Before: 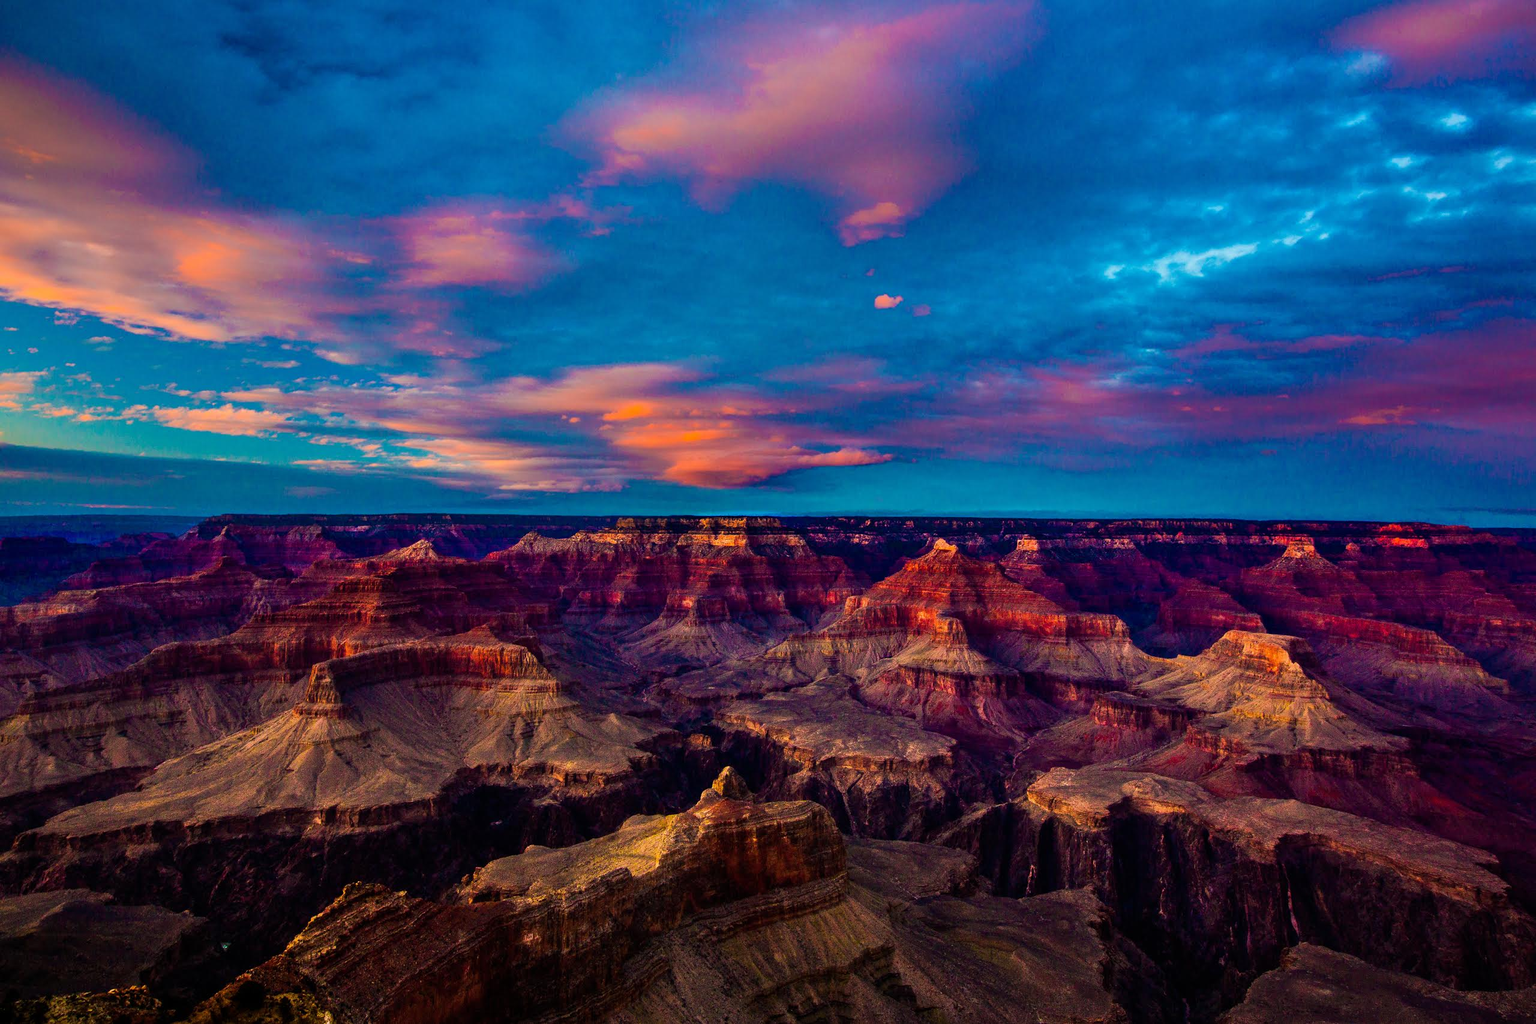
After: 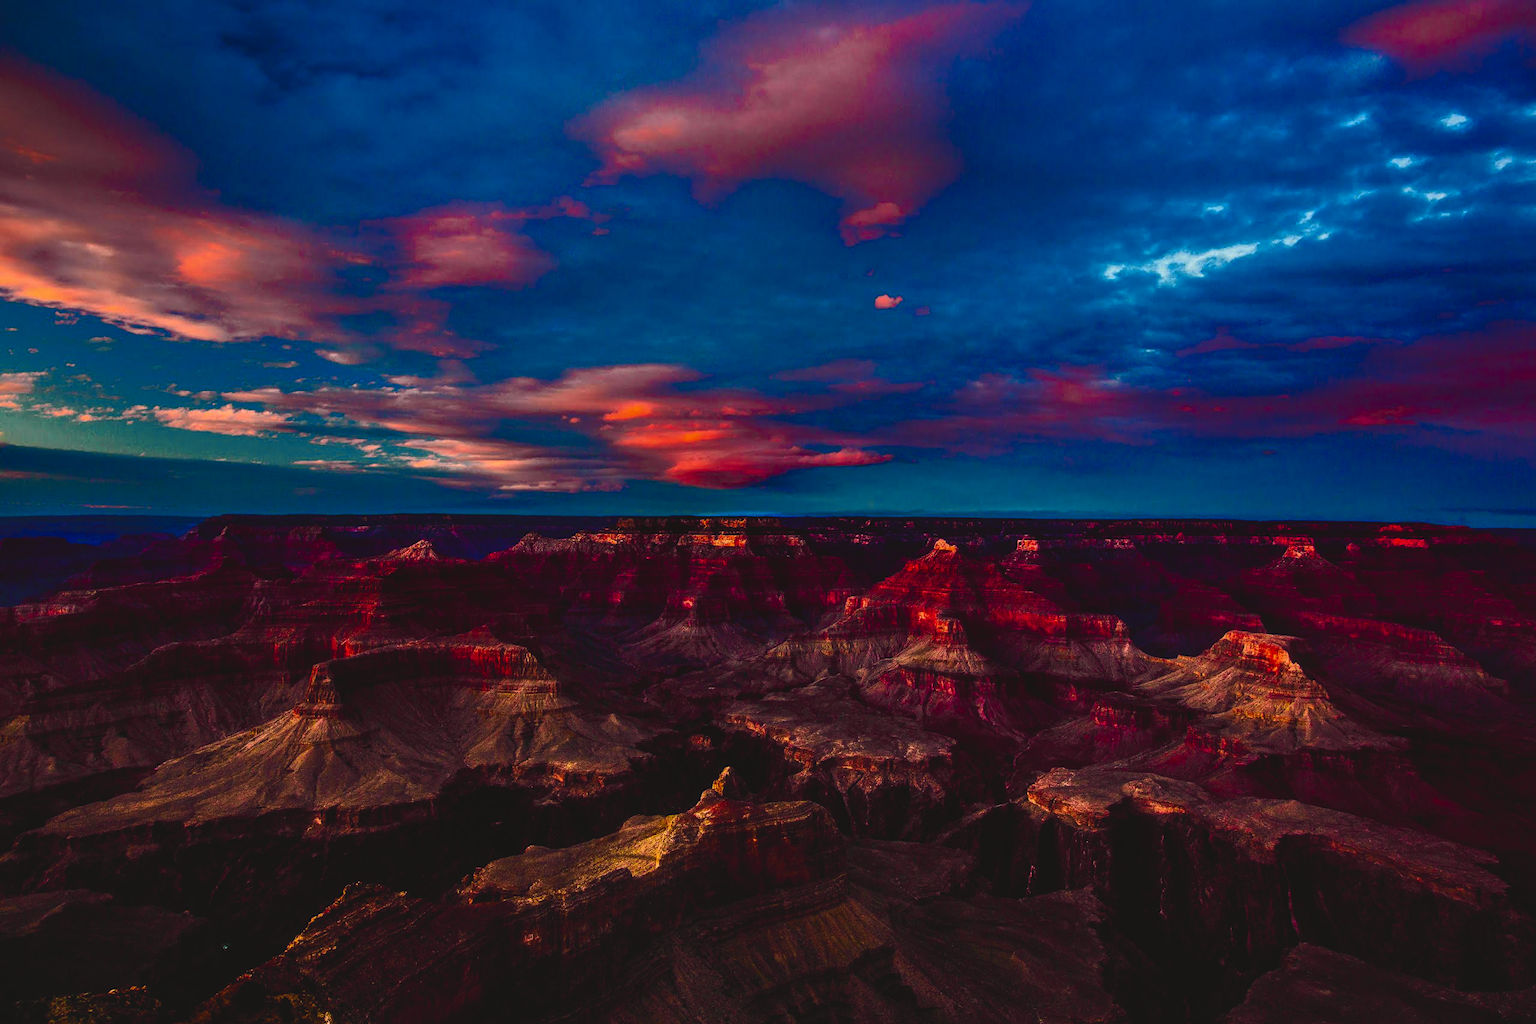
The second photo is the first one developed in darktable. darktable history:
exposure: black level correction -0.042, exposure 0.06 EV, compensate highlight preservation false
tone curve: curves: ch0 [(0, 0.026) (0.172, 0.194) (0.398, 0.437) (0.469, 0.544) (0.612, 0.741) (0.845, 0.926) (1, 0.968)]; ch1 [(0, 0) (0.437, 0.453) (0.472, 0.467) (0.502, 0.502) (0.531, 0.546) (0.574, 0.583) (0.617, 0.64) (0.699, 0.749) (0.859, 0.919) (1, 1)]; ch2 [(0, 0) (0.33, 0.301) (0.421, 0.443) (0.476, 0.502) (0.511, 0.504) (0.553, 0.553) (0.595, 0.586) (0.664, 0.664) (1, 1)], color space Lab, independent channels, preserve colors none
local contrast: on, module defaults
contrast brightness saturation: brightness -0.511
shadows and highlights: radius 120.63, shadows 21.89, white point adjustment -9.54, highlights -15.98, soften with gaussian
color correction: highlights a* 0.927, highlights b* 2.87, saturation 1.09
